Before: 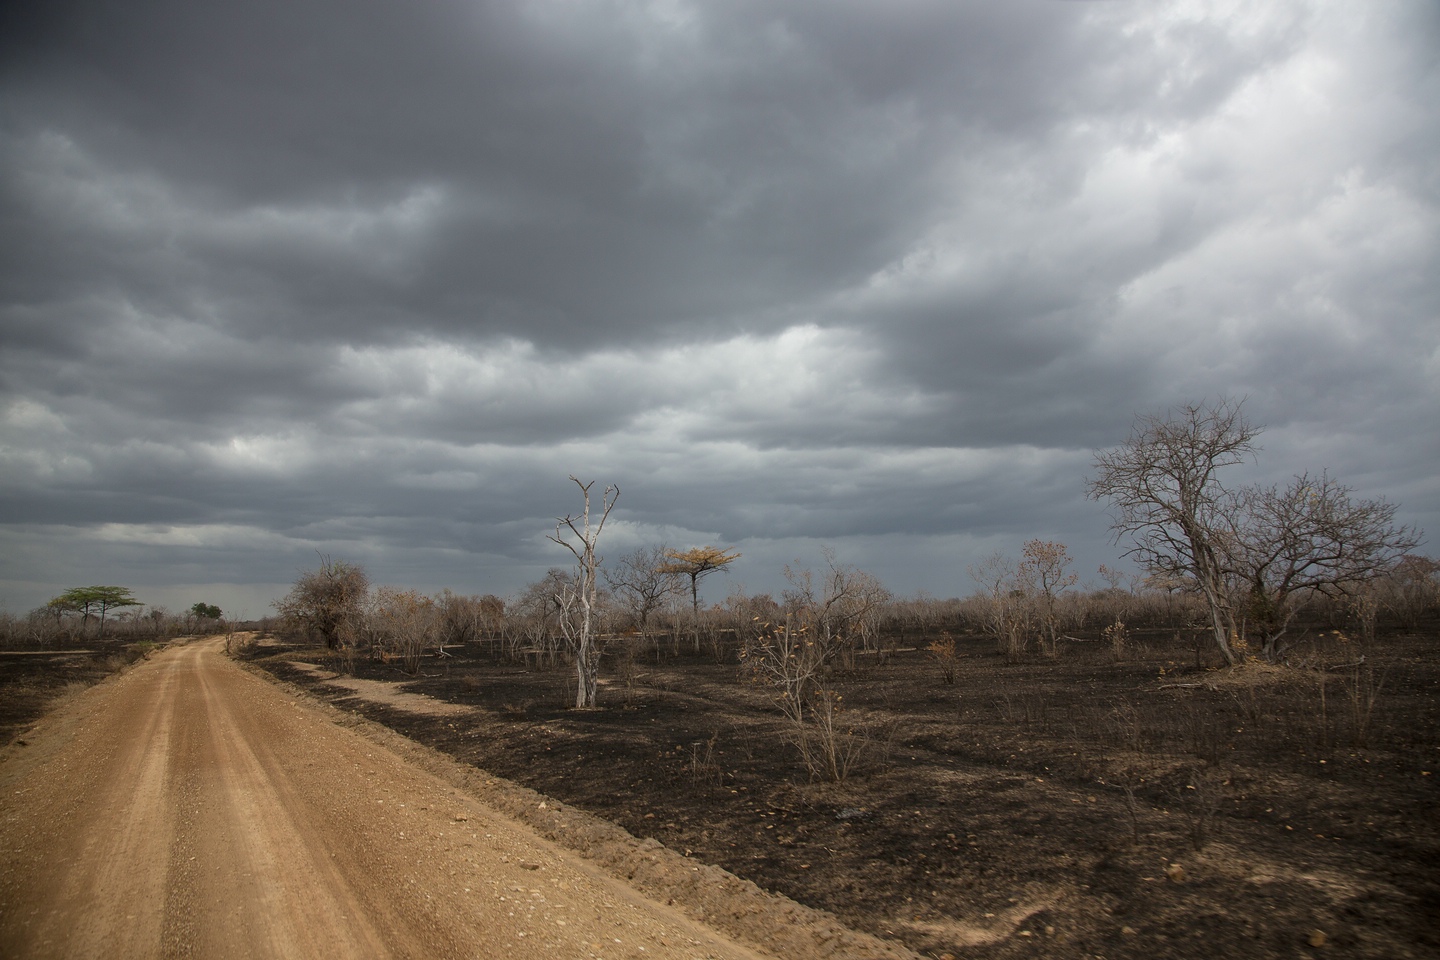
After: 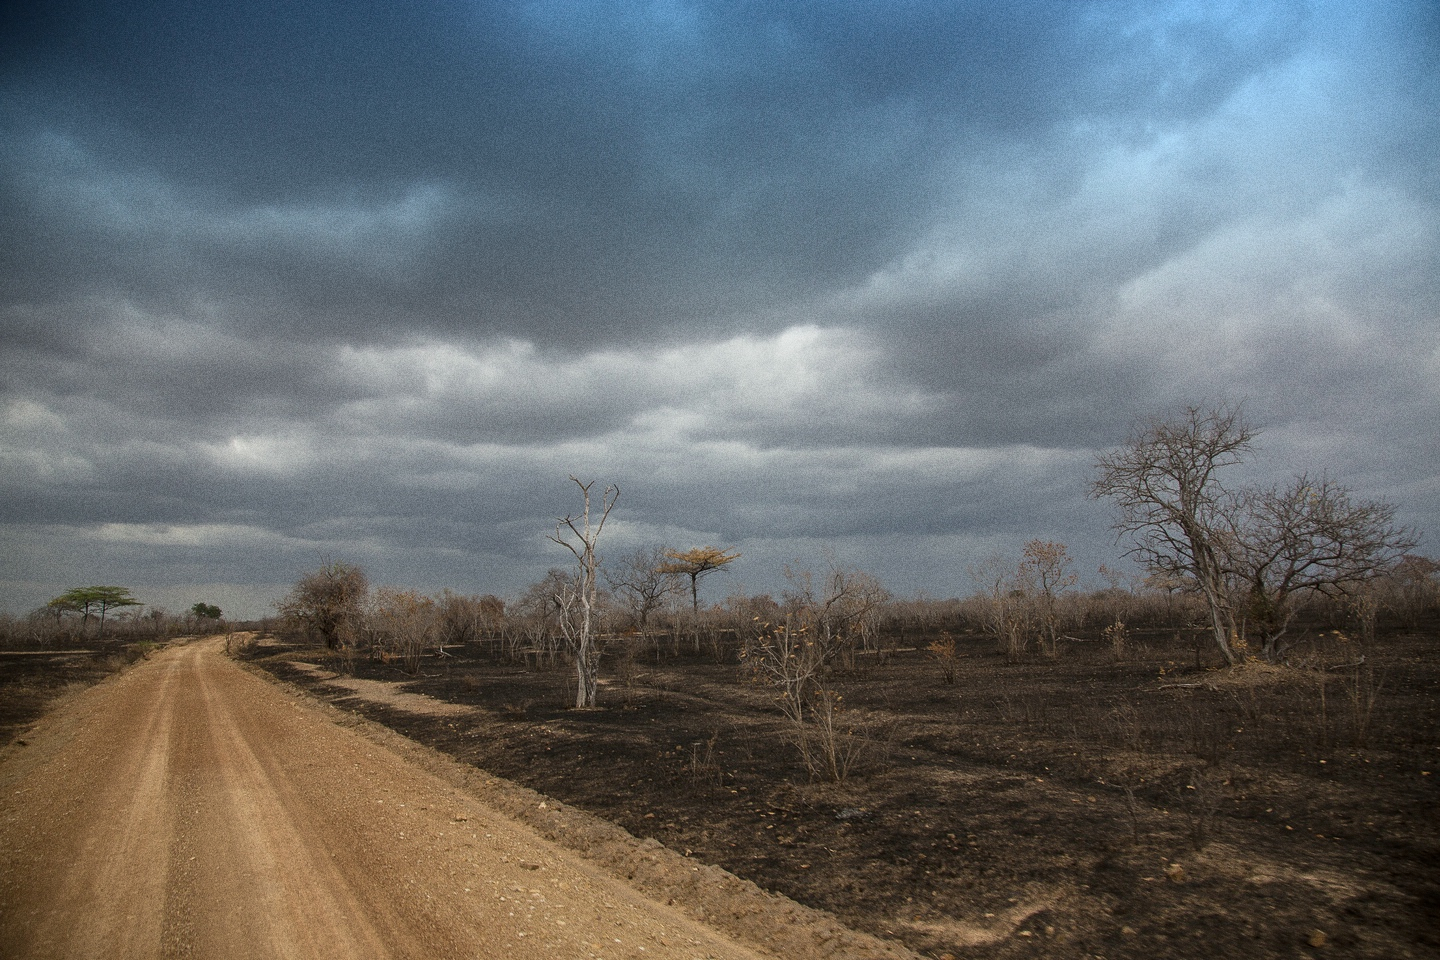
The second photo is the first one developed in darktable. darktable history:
graduated density: density 2.02 EV, hardness 44%, rotation 0.374°, offset 8.21, hue 208.8°, saturation 97%
grain: coarseness 8.68 ISO, strength 31.94%
